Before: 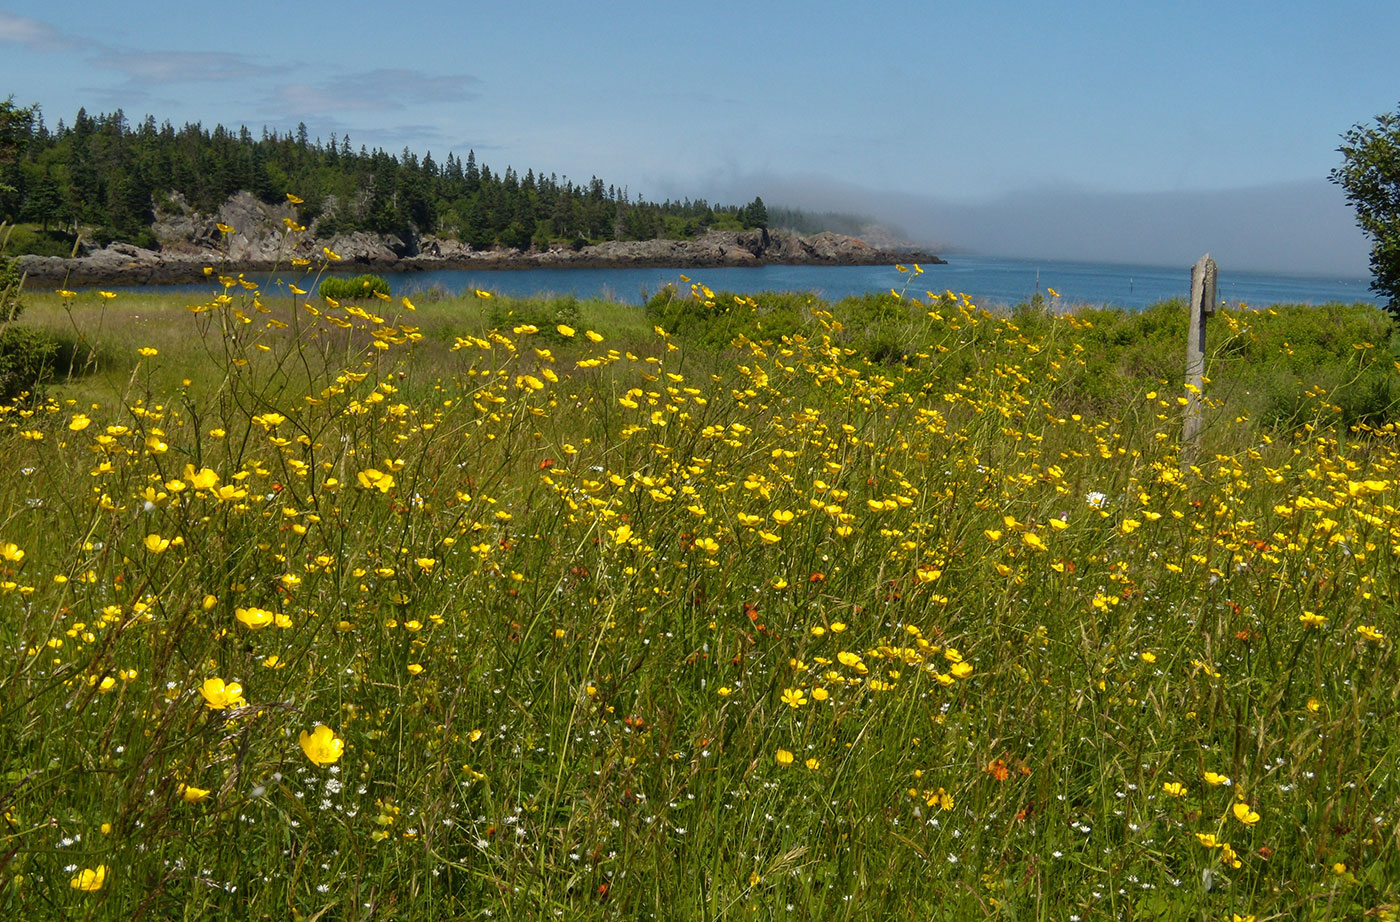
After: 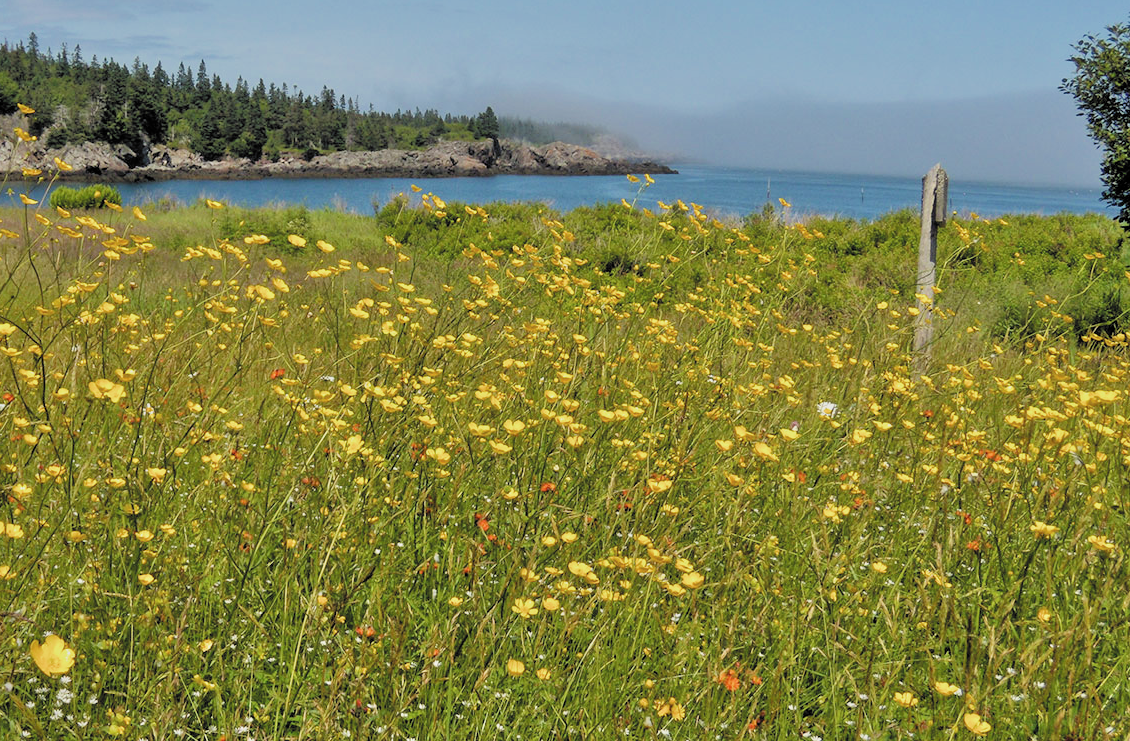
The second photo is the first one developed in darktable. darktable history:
contrast brightness saturation: saturation -0.055
exposure: exposure 0.128 EV, compensate highlight preservation false
crop: left 19.246%, top 9.845%, right 0.001%, bottom 9.684%
filmic rgb: black relative exposure -5.11 EV, white relative exposure 3.56 EV, hardness 3.17, contrast 1.297, highlights saturation mix -49.85%, preserve chrominance max RGB, color science v6 (2022), contrast in shadows safe, contrast in highlights safe
tone equalizer: -7 EV 0.163 EV, -6 EV 0.62 EV, -5 EV 1.18 EV, -4 EV 1.35 EV, -3 EV 1.12 EV, -2 EV 0.6 EV, -1 EV 0.15 EV
